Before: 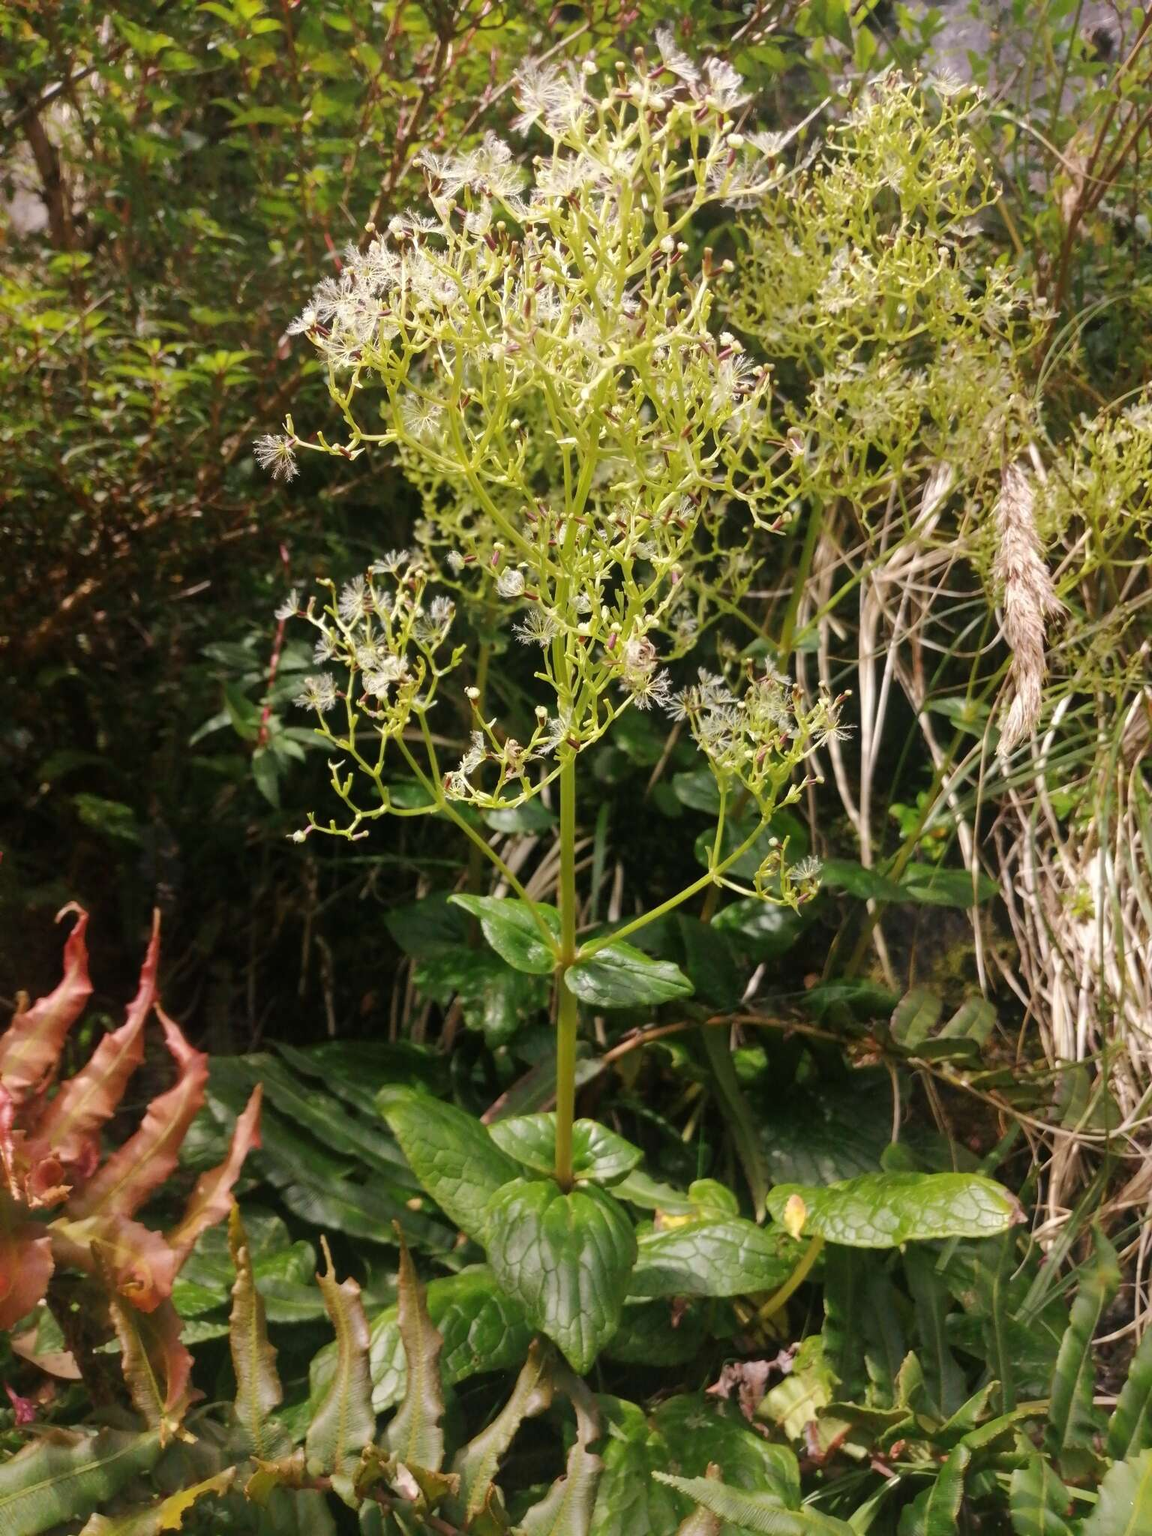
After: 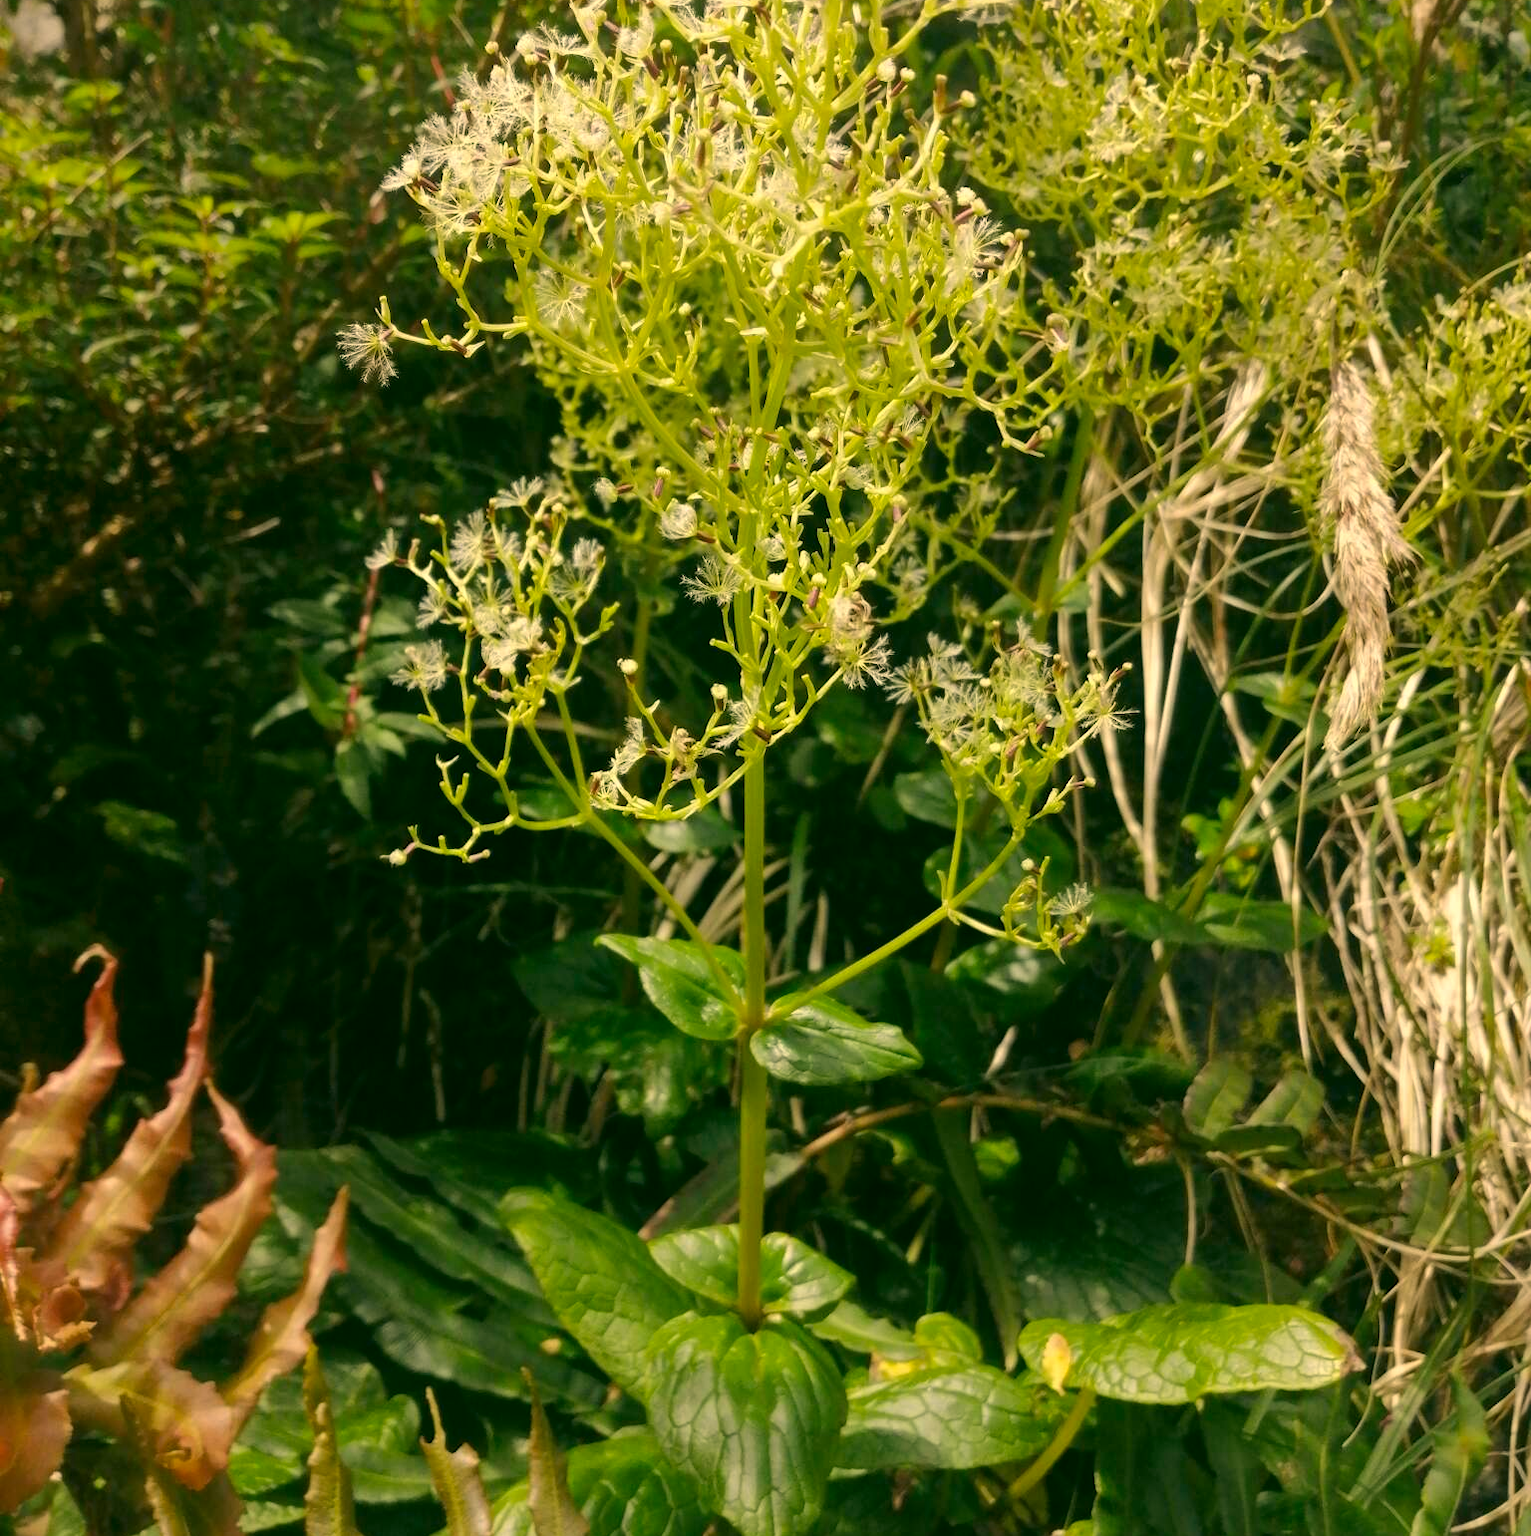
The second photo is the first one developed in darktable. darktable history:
color correction: highlights a* 4.8, highlights b* 24.72, shadows a* -15.96, shadows b* 3.9
crop and rotate: top 12.478%, bottom 12.263%
